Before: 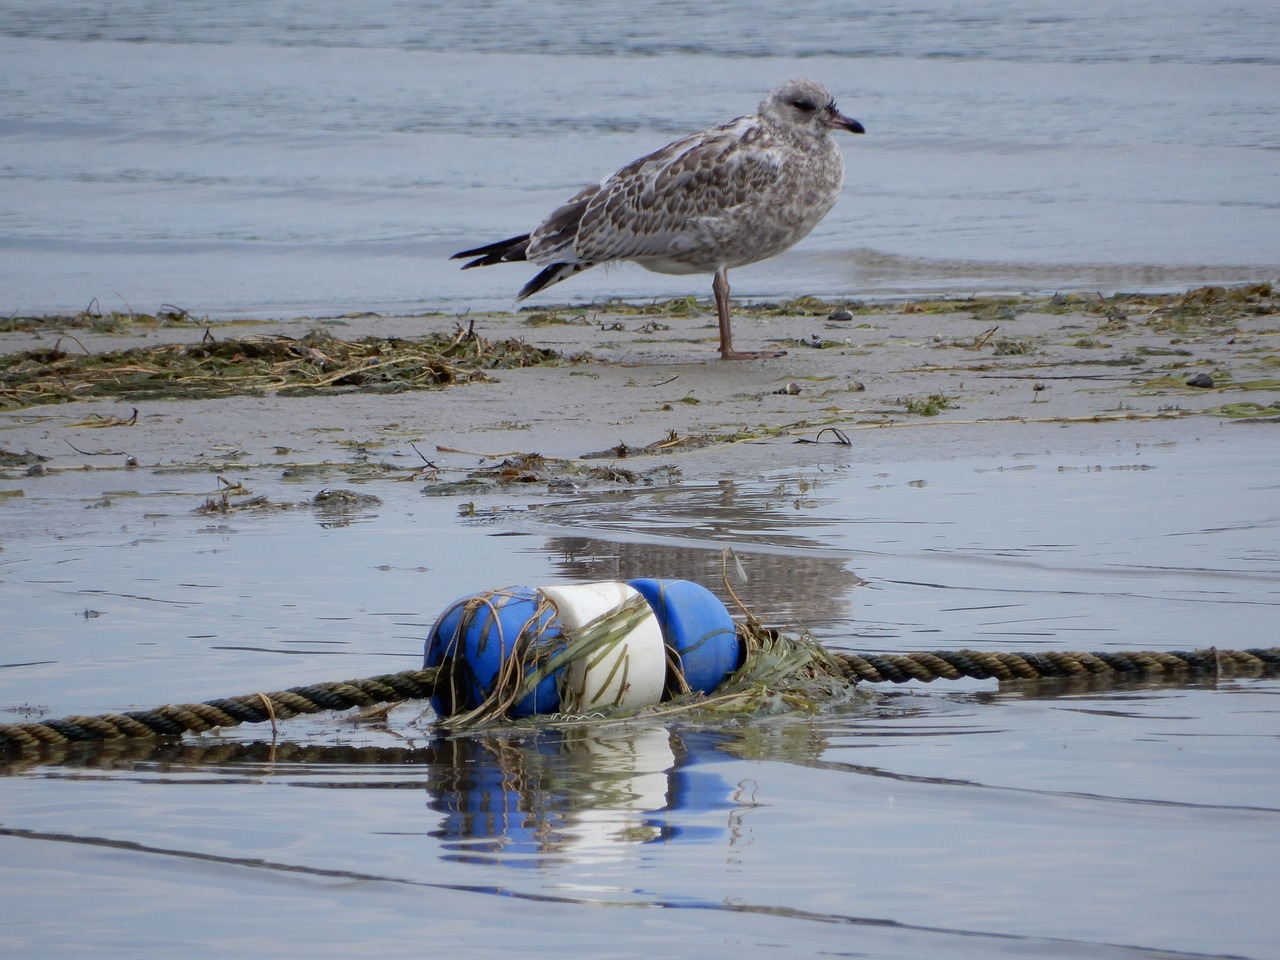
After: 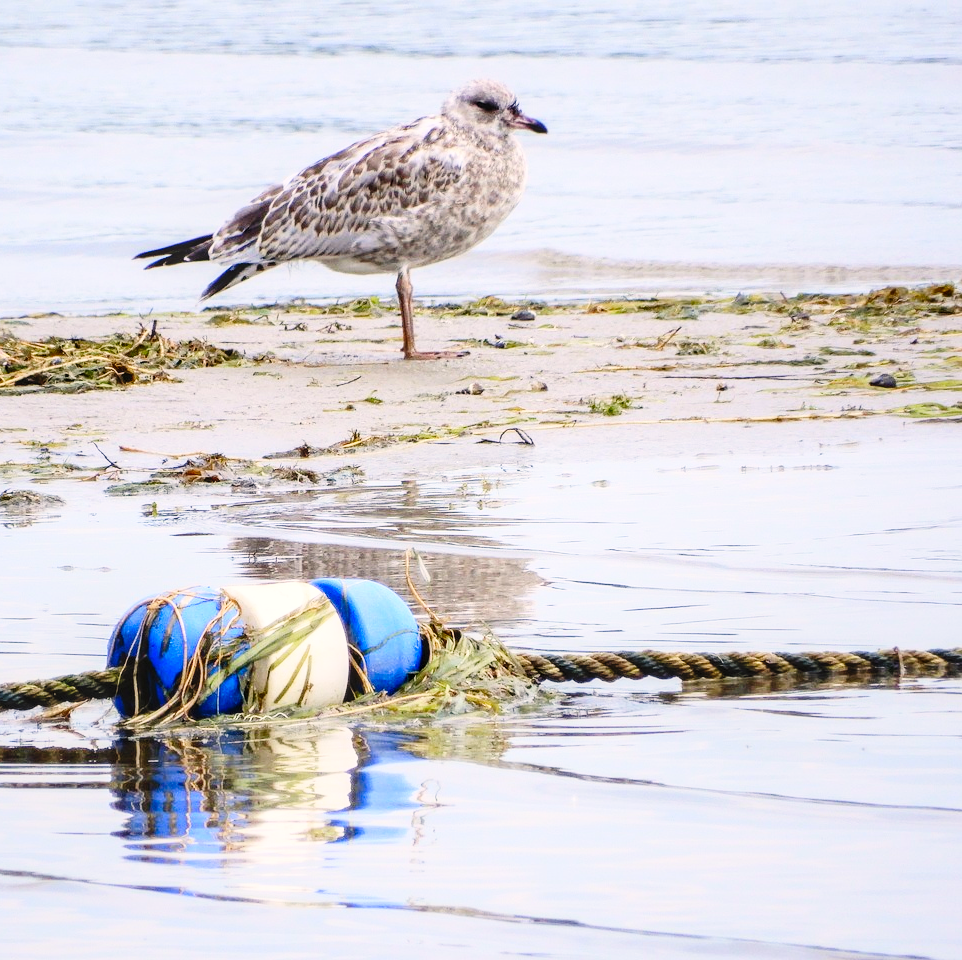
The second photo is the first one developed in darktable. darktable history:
crop and rotate: left 24.826%
contrast brightness saturation: contrast 0.236, brightness 0.249, saturation 0.372
color correction: highlights a* 3.67, highlights b* 5.08
local contrast: on, module defaults
base curve: curves: ch0 [(0, 0) (0.008, 0.007) (0.022, 0.029) (0.048, 0.089) (0.092, 0.197) (0.191, 0.399) (0.275, 0.534) (0.357, 0.65) (0.477, 0.78) (0.542, 0.833) (0.799, 0.973) (1, 1)], preserve colors none
